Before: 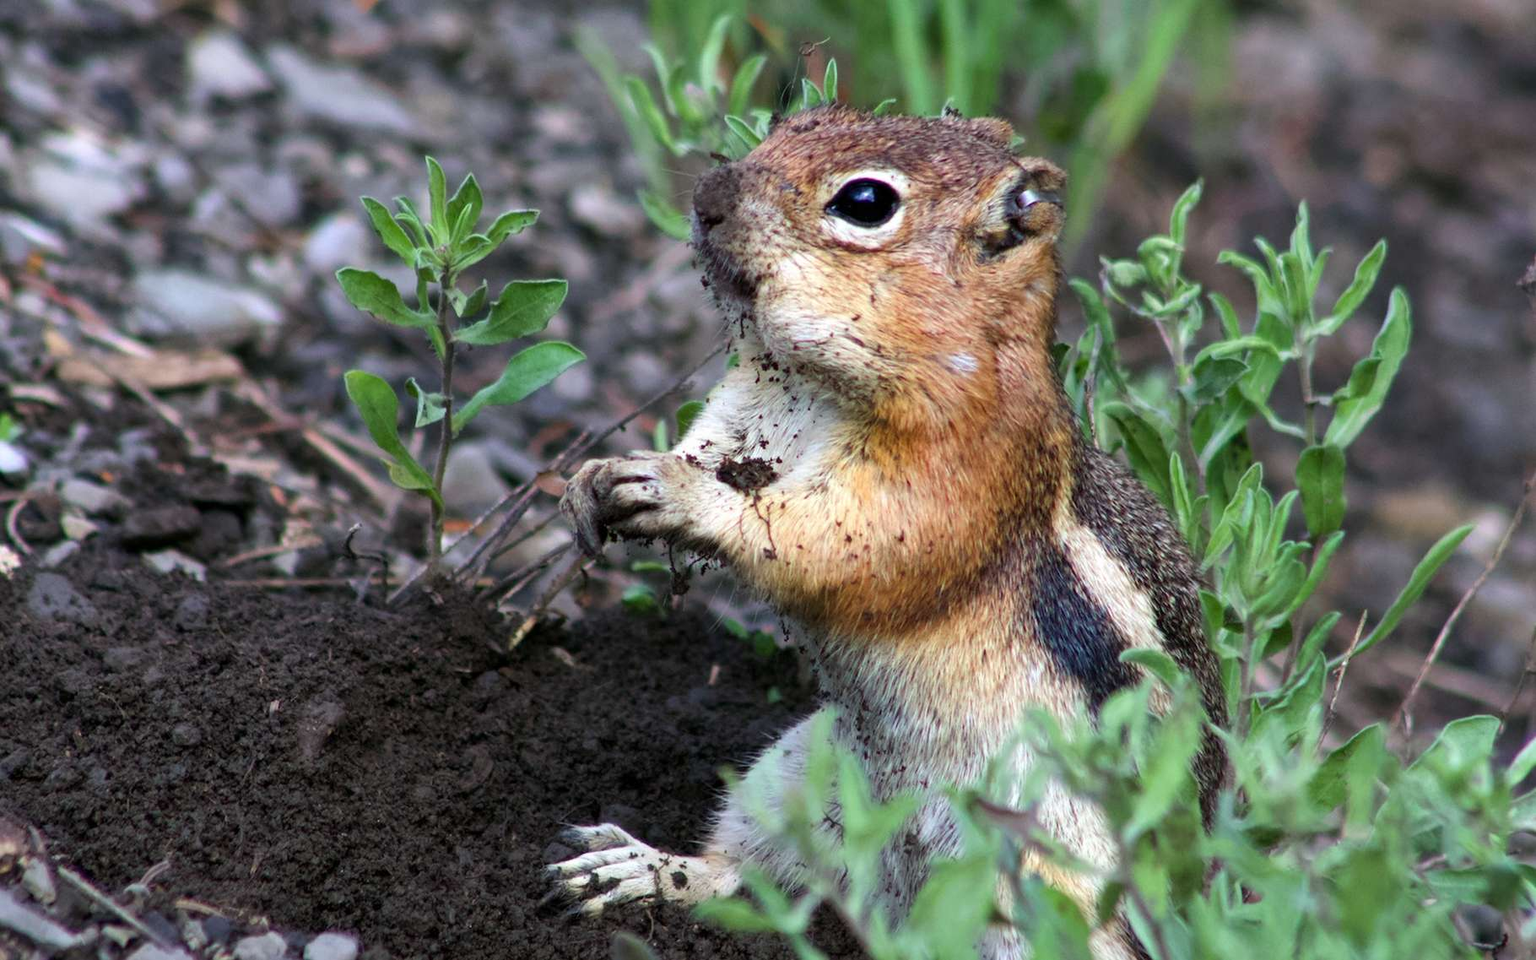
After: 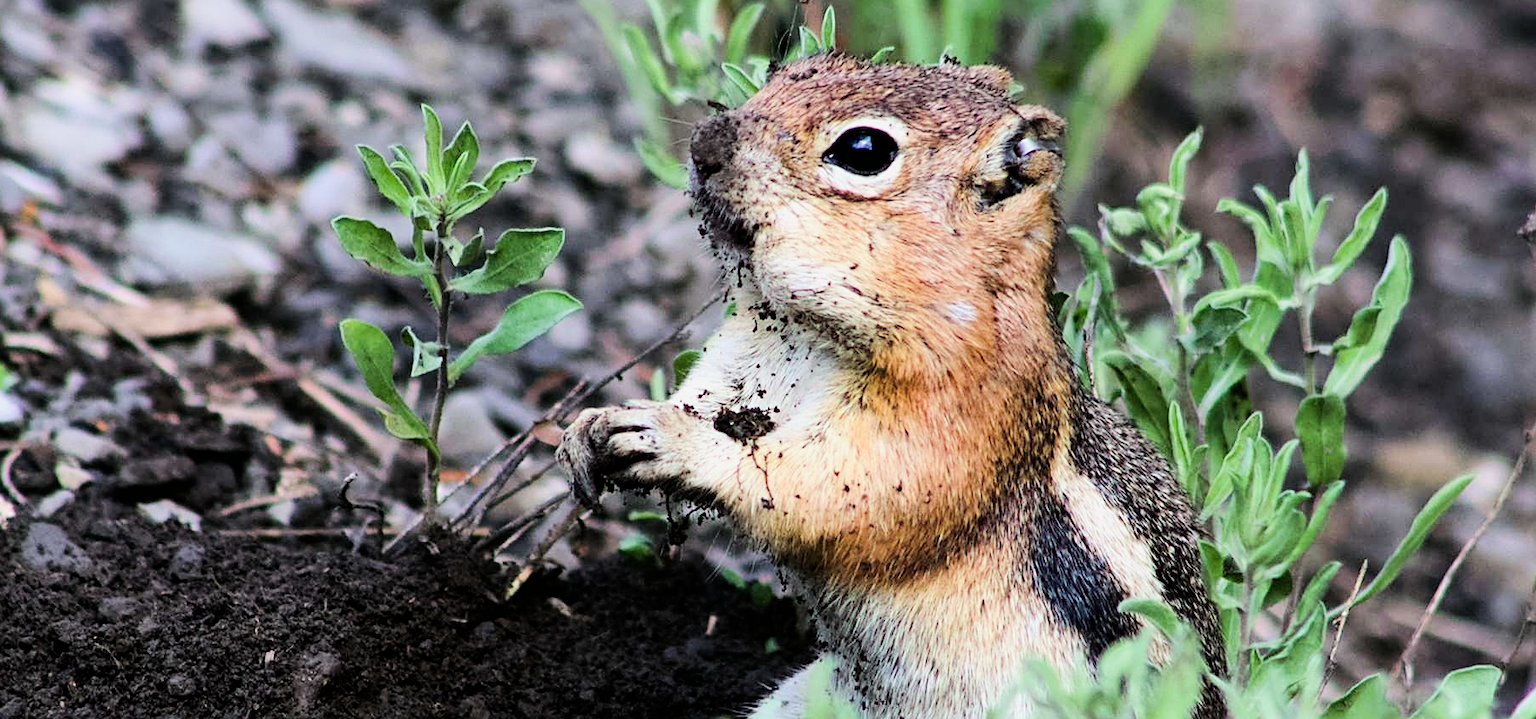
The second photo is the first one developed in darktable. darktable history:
crop: left 0.387%, top 5.469%, bottom 19.809%
filmic rgb: black relative exposure -7.65 EV, white relative exposure 4.56 EV, hardness 3.61, contrast 1.05
sharpen: on, module defaults
exposure: exposure 0.367 EV, compensate highlight preservation false
tone equalizer: -8 EV -0.75 EV, -7 EV -0.7 EV, -6 EV -0.6 EV, -5 EV -0.4 EV, -3 EV 0.4 EV, -2 EV 0.6 EV, -1 EV 0.7 EV, +0 EV 0.75 EV, edges refinement/feathering 500, mask exposure compensation -1.57 EV, preserve details no
